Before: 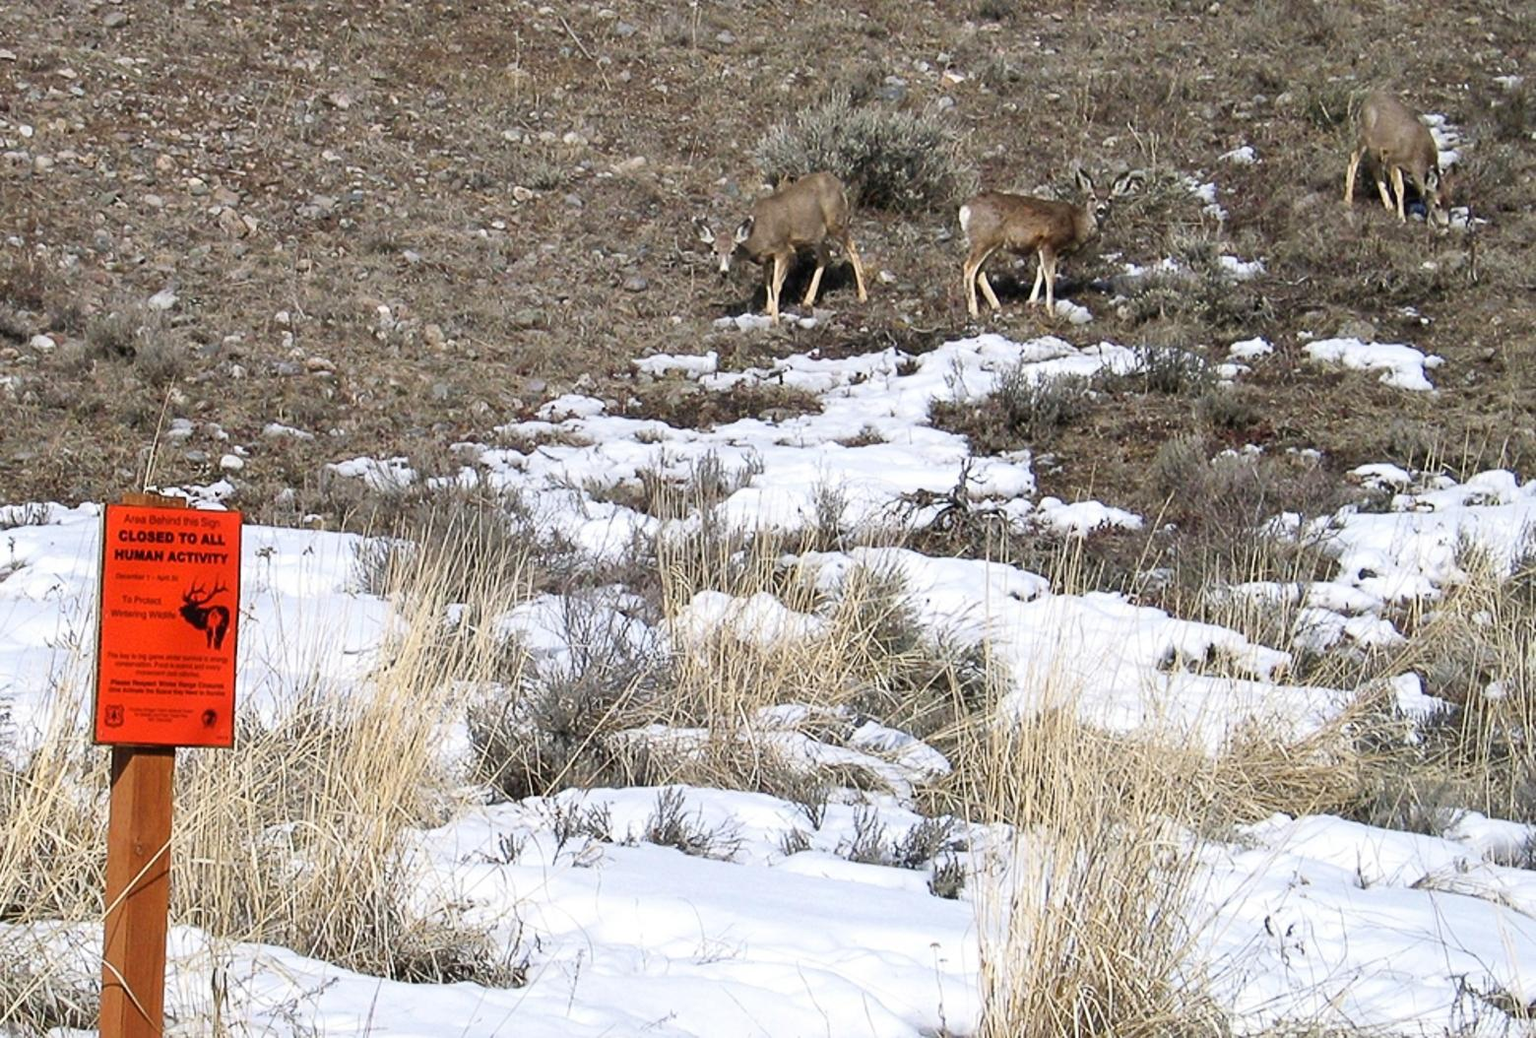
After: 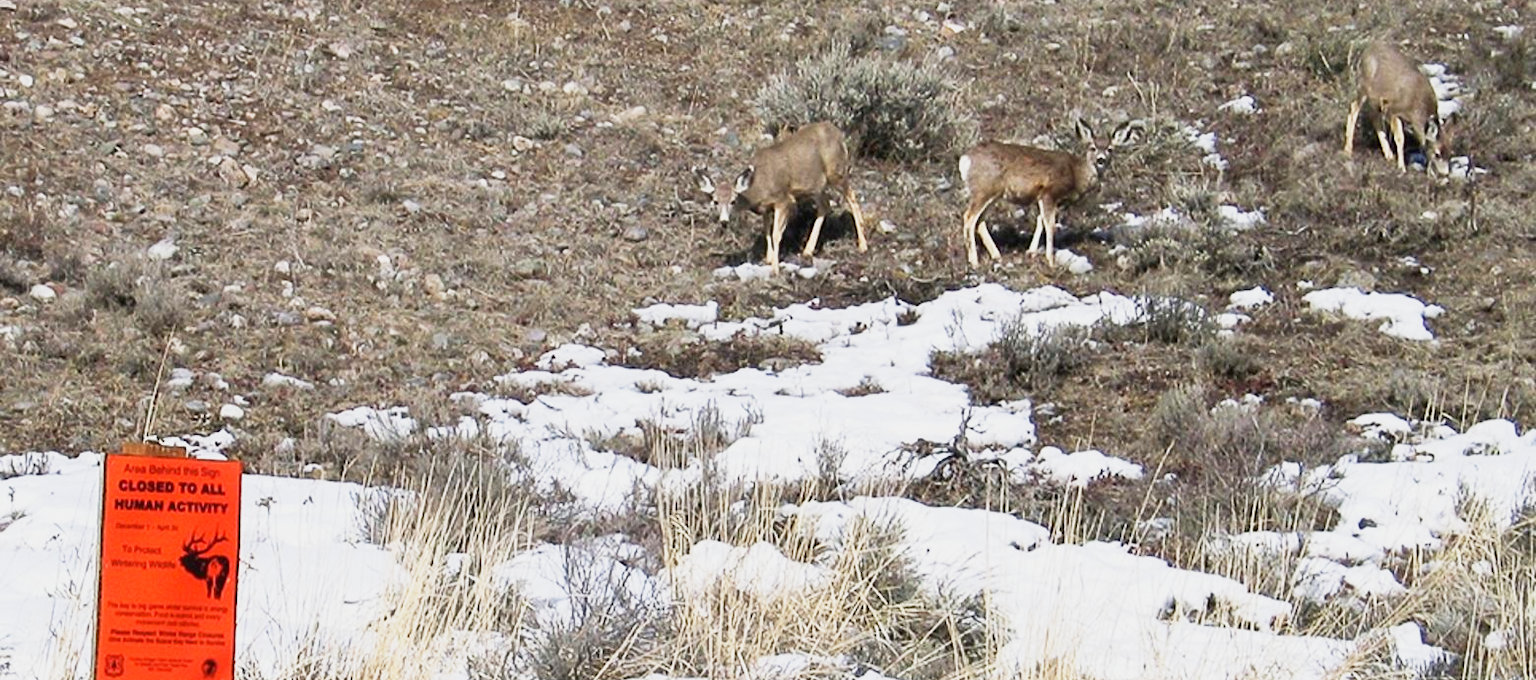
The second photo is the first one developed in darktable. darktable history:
crop and rotate: top 4.848%, bottom 29.503%
base curve: curves: ch0 [(0, 0) (0.088, 0.125) (0.176, 0.251) (0.354, 0.501) (0.613, 0.749) (1, 0.877)], preserve colors none
